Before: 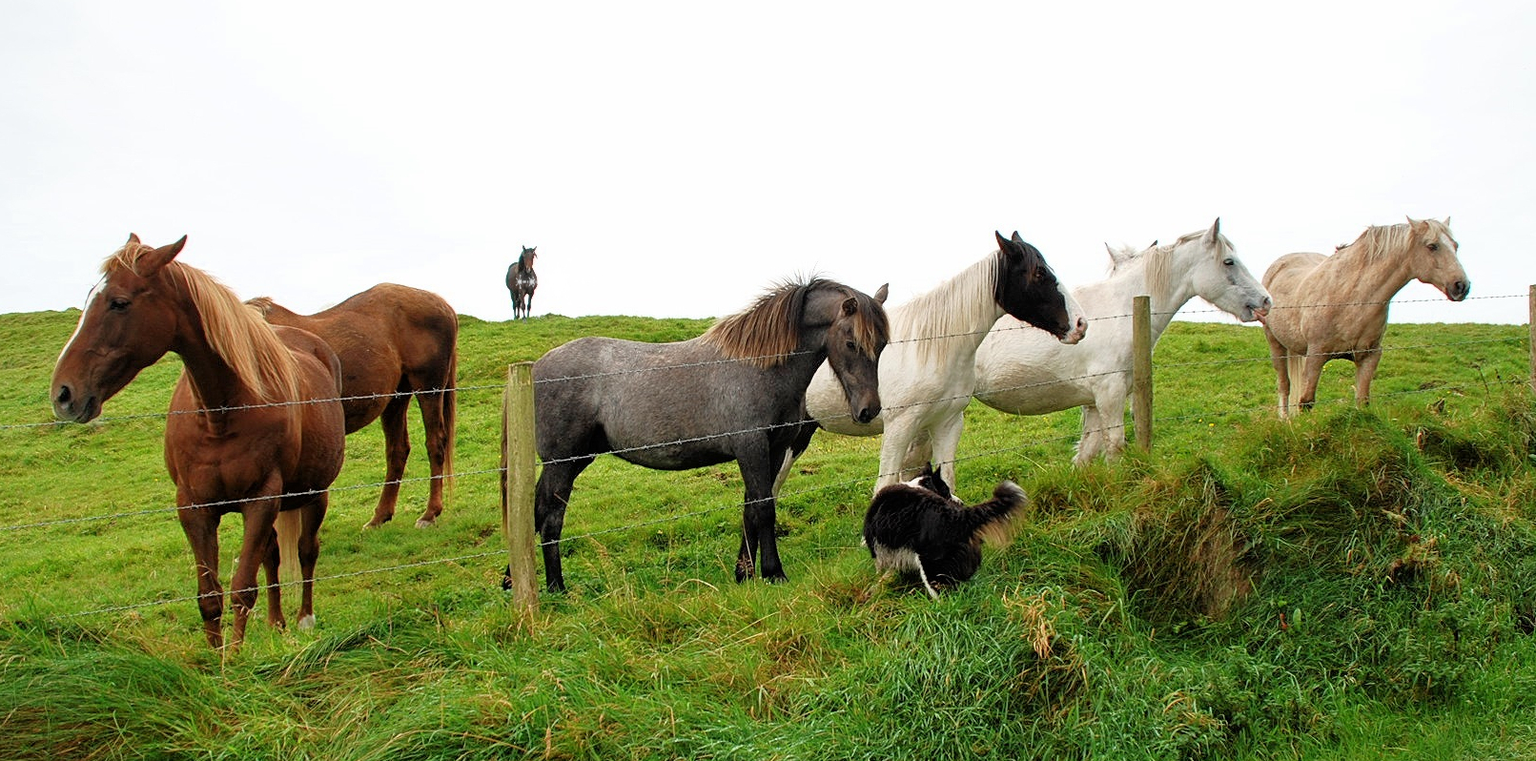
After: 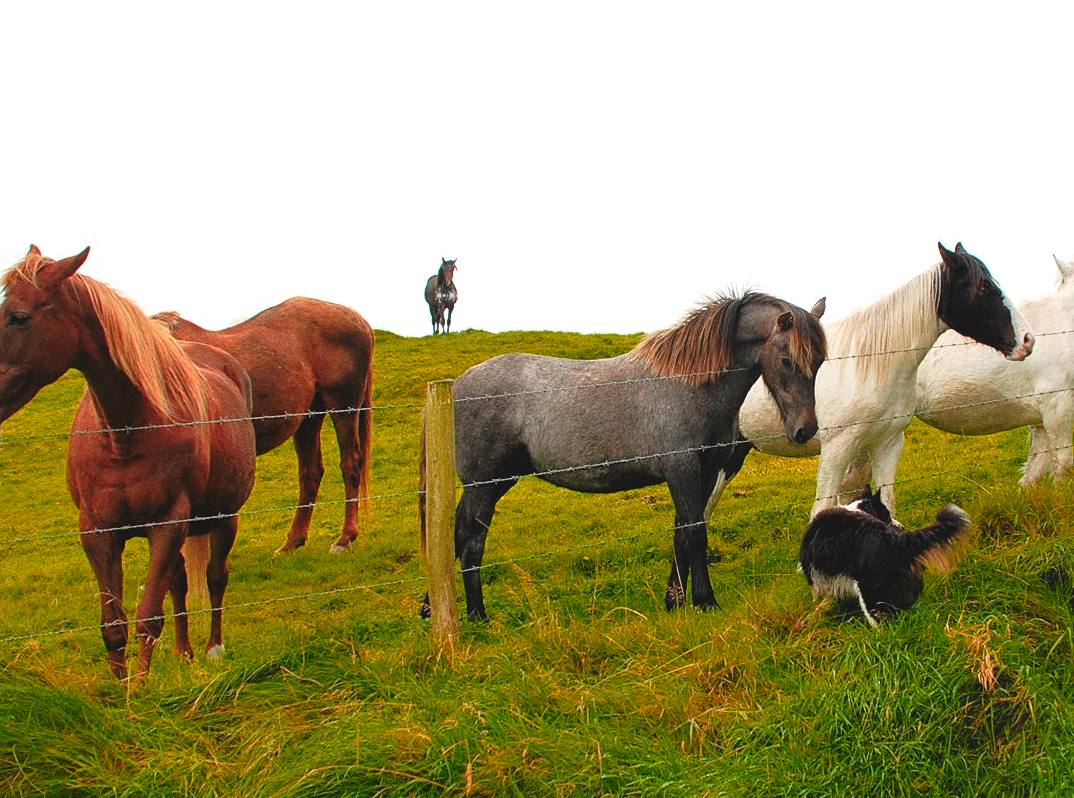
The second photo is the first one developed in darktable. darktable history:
crop and rotate: left 6.617%, right 26.717%
color zones: curves: ch0 [(0.473, 0.374) (0.742, 0.784)]; ch1 [(0.354, 0.737) (0.742, 0.705)]; ch2 [(0.318, 0.421) (0.758, 0.532)]
tone equalizer: on, module defaults
grain: coarseness 0.47 ISO
exposure: black level correction -0.008, exposure 0.067 EV, compensate highlight preservation false
